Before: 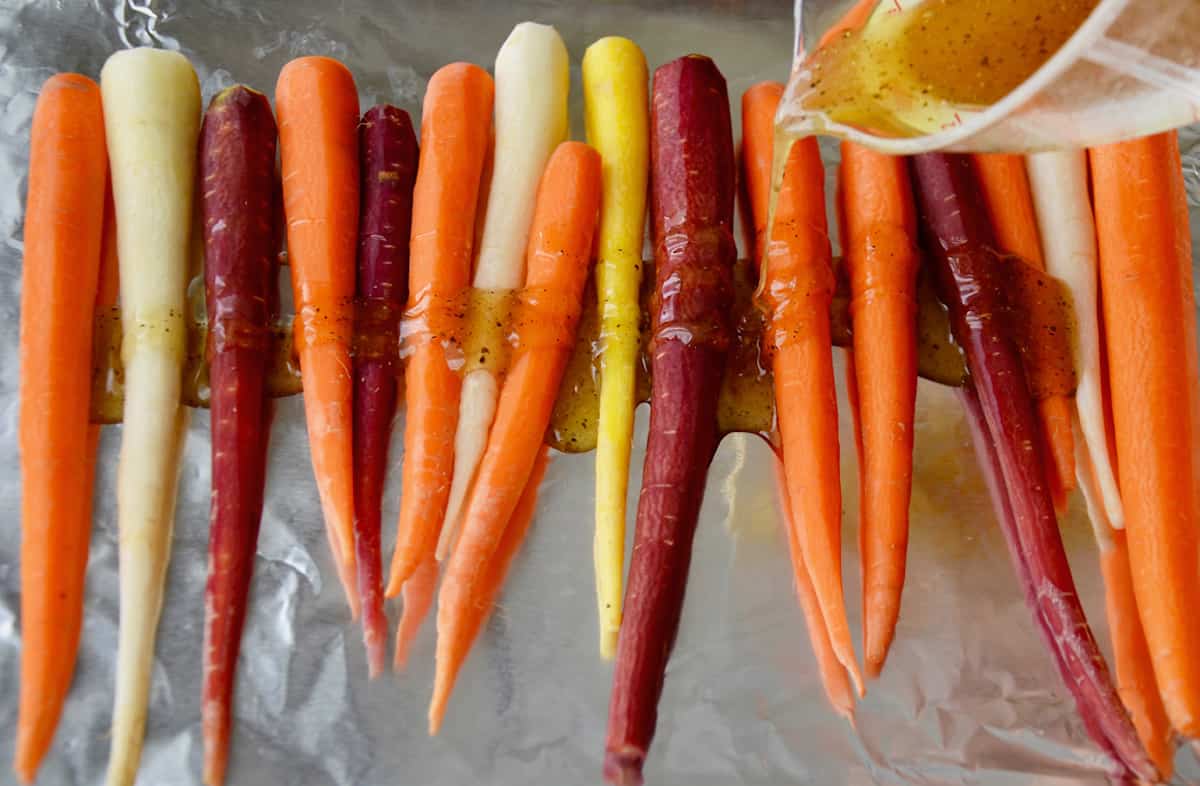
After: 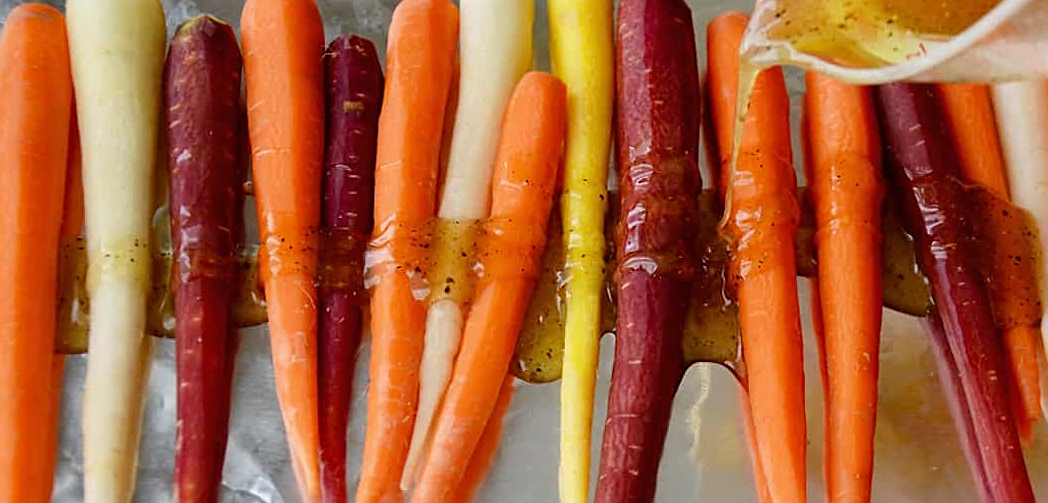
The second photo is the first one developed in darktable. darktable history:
sharpen: on, module defaults
crop: left 2.987%, top 9.013%, right 9.644%, bottom 26.917%
